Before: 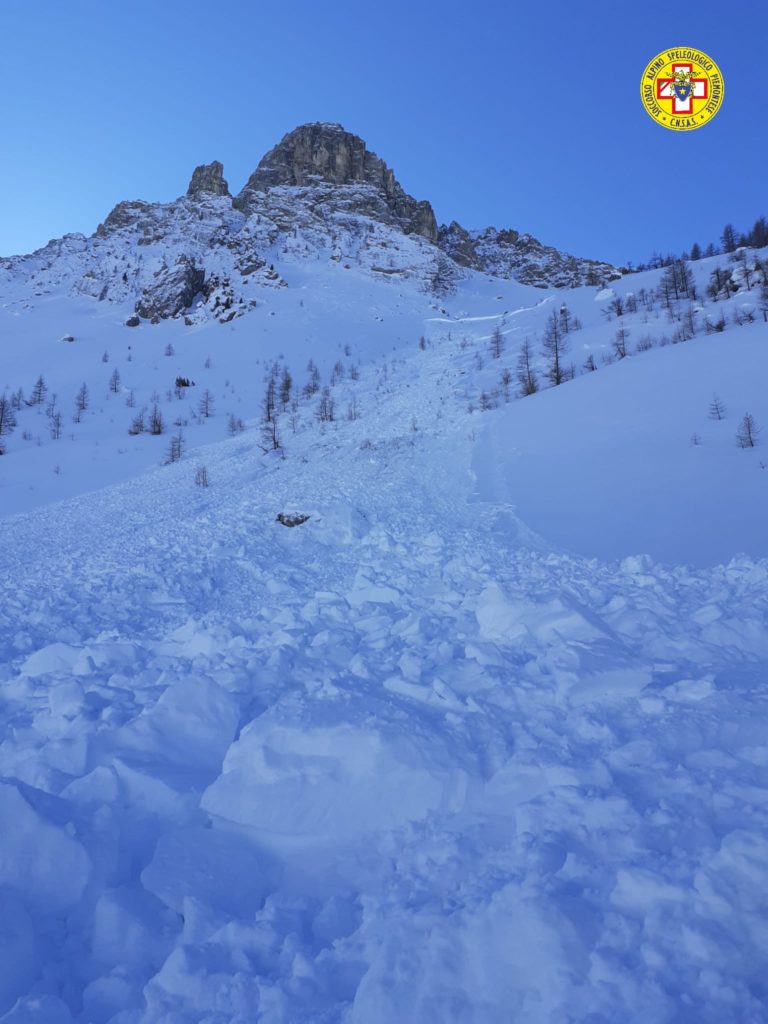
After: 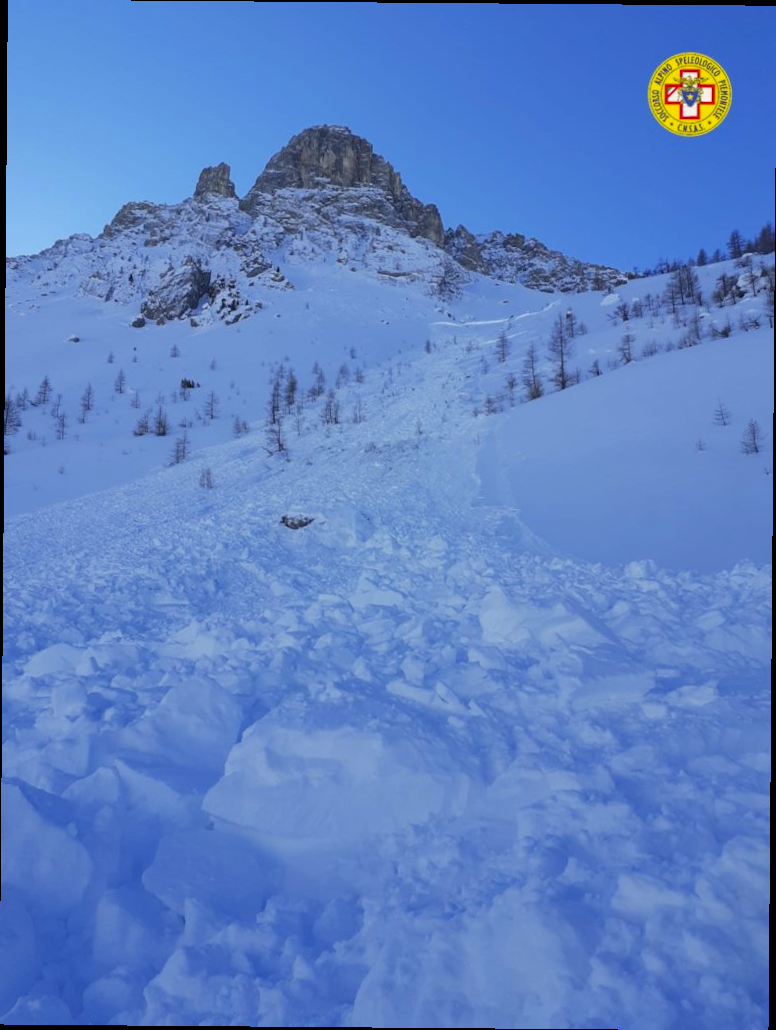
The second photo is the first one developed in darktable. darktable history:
contrast brightness saturation: saturation -0.056
crop and rotate: angle -0.467°
color balance rgb: highlights gain › chroma 1.119%, highlights gain › hue 71.35°, perceptual saturation grading › global saturation 25.86%, global vibrance -17.223%, contrast -6.537%
